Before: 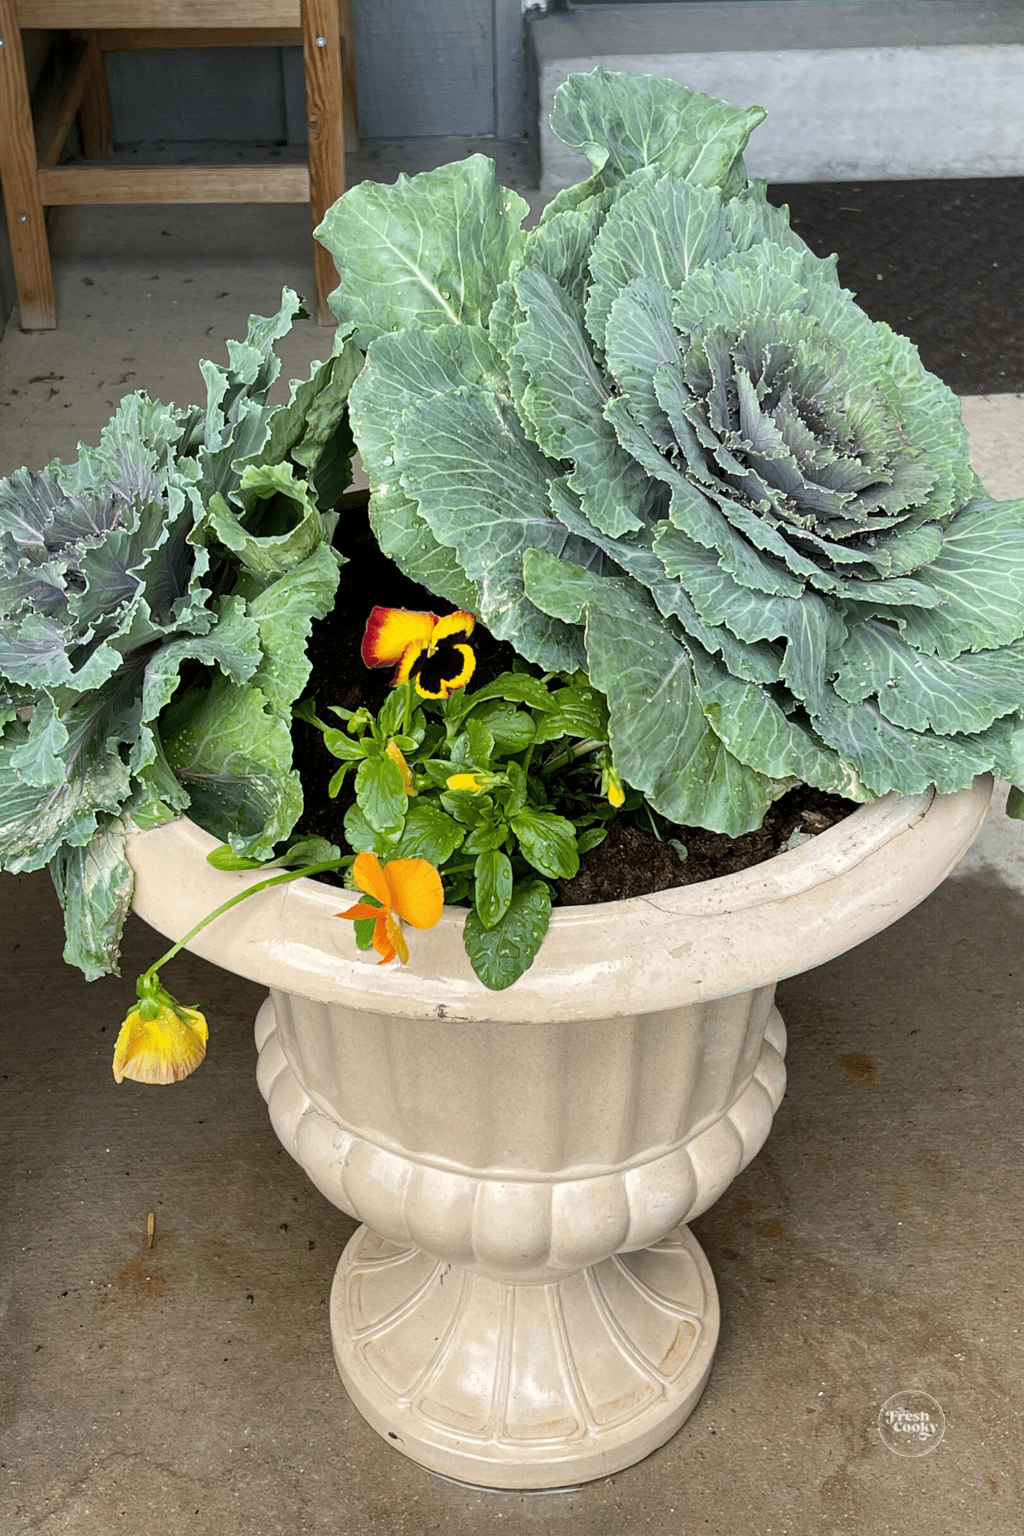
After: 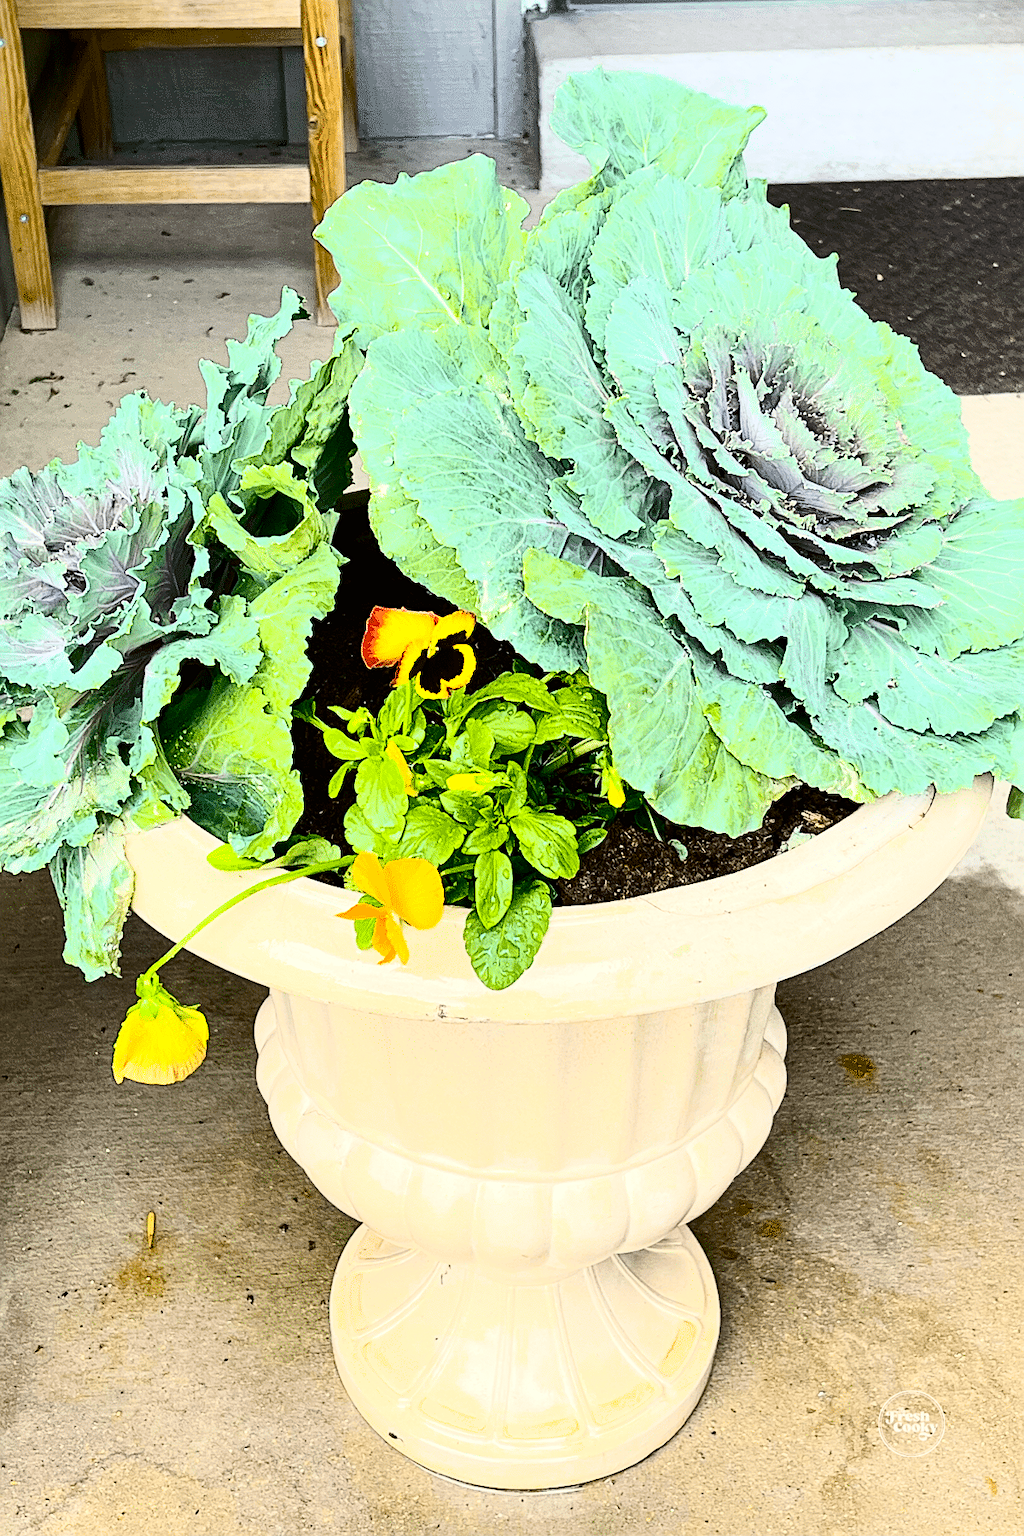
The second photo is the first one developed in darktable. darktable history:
contrast brightness saturation: contrast 0.245, brightness 0.095
tone curve: curves: ch0 [(0, 0) (0.104, 0.068) (0.236, 0.227) (0.46, 0.576) (0.657, 0.796) (0.861, 0.932) (1, 0.981)]; ch1 [(0, 0) (0.353, 0.344) (0.434, 0.382) (0.479, 0.476) (0.502, 0.504) (0.544, 0.534) (0.57, 0.57) (0.586, 0.603) (0.618, 0.631) (0.657, 0.679) (1, 1)]; ch2 [(0, 0) (0.34, 0.314) (0.434, 0.43) (0.5, 0.511) (0.528, 0.545) (0.557, 0.573) (0.573, 0.618) (0.628, 0.751) (1, 1)], color space Lab, independent channels, preserve colors none
exposure: exposure 0.604 EV, compensate exposure bias true, compensate highlight preservation false
sharpen: on, module defaults
